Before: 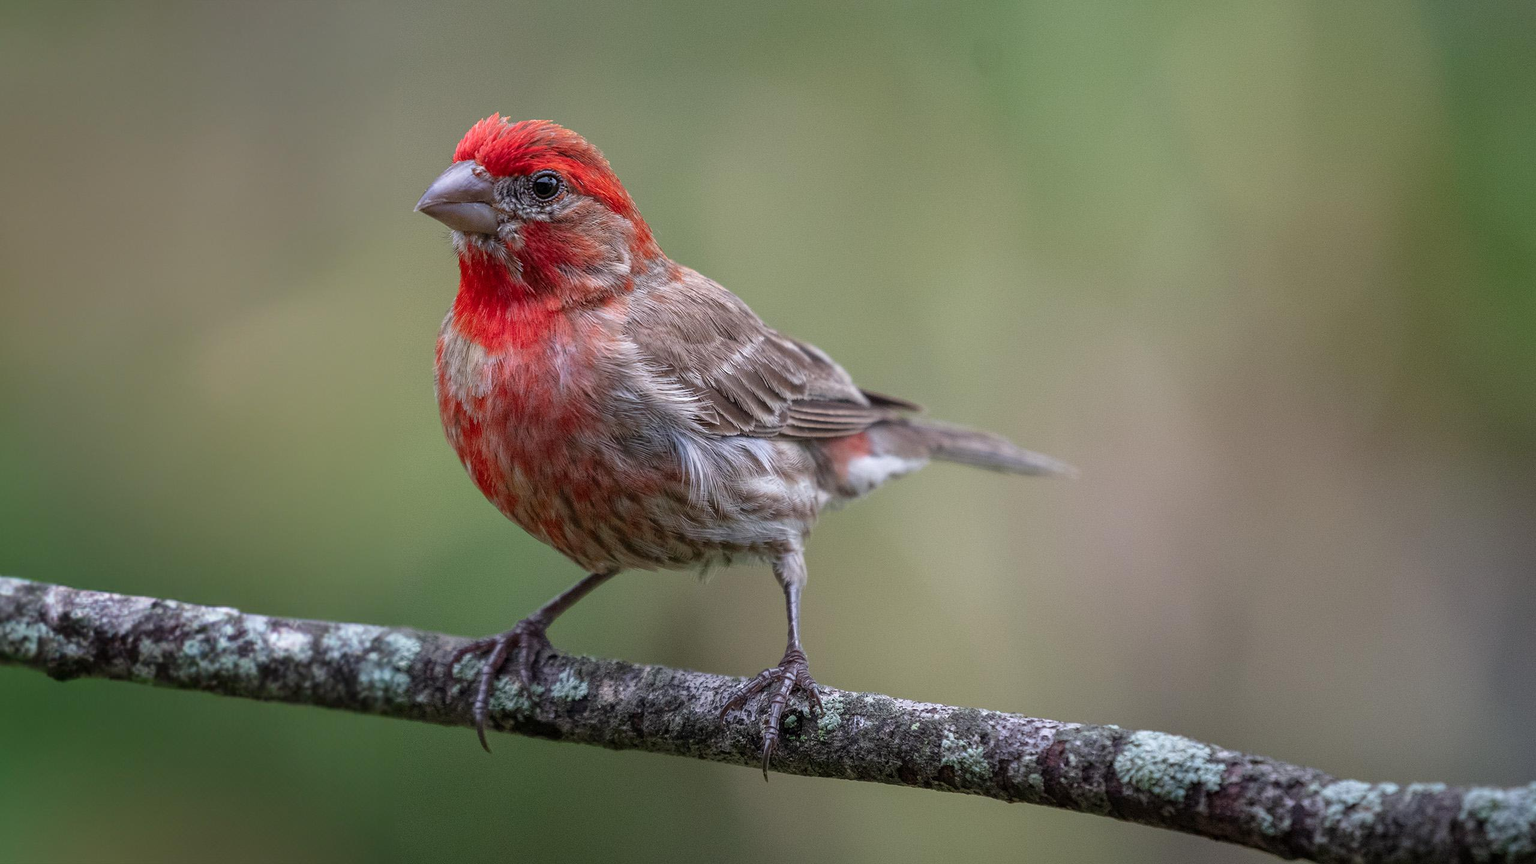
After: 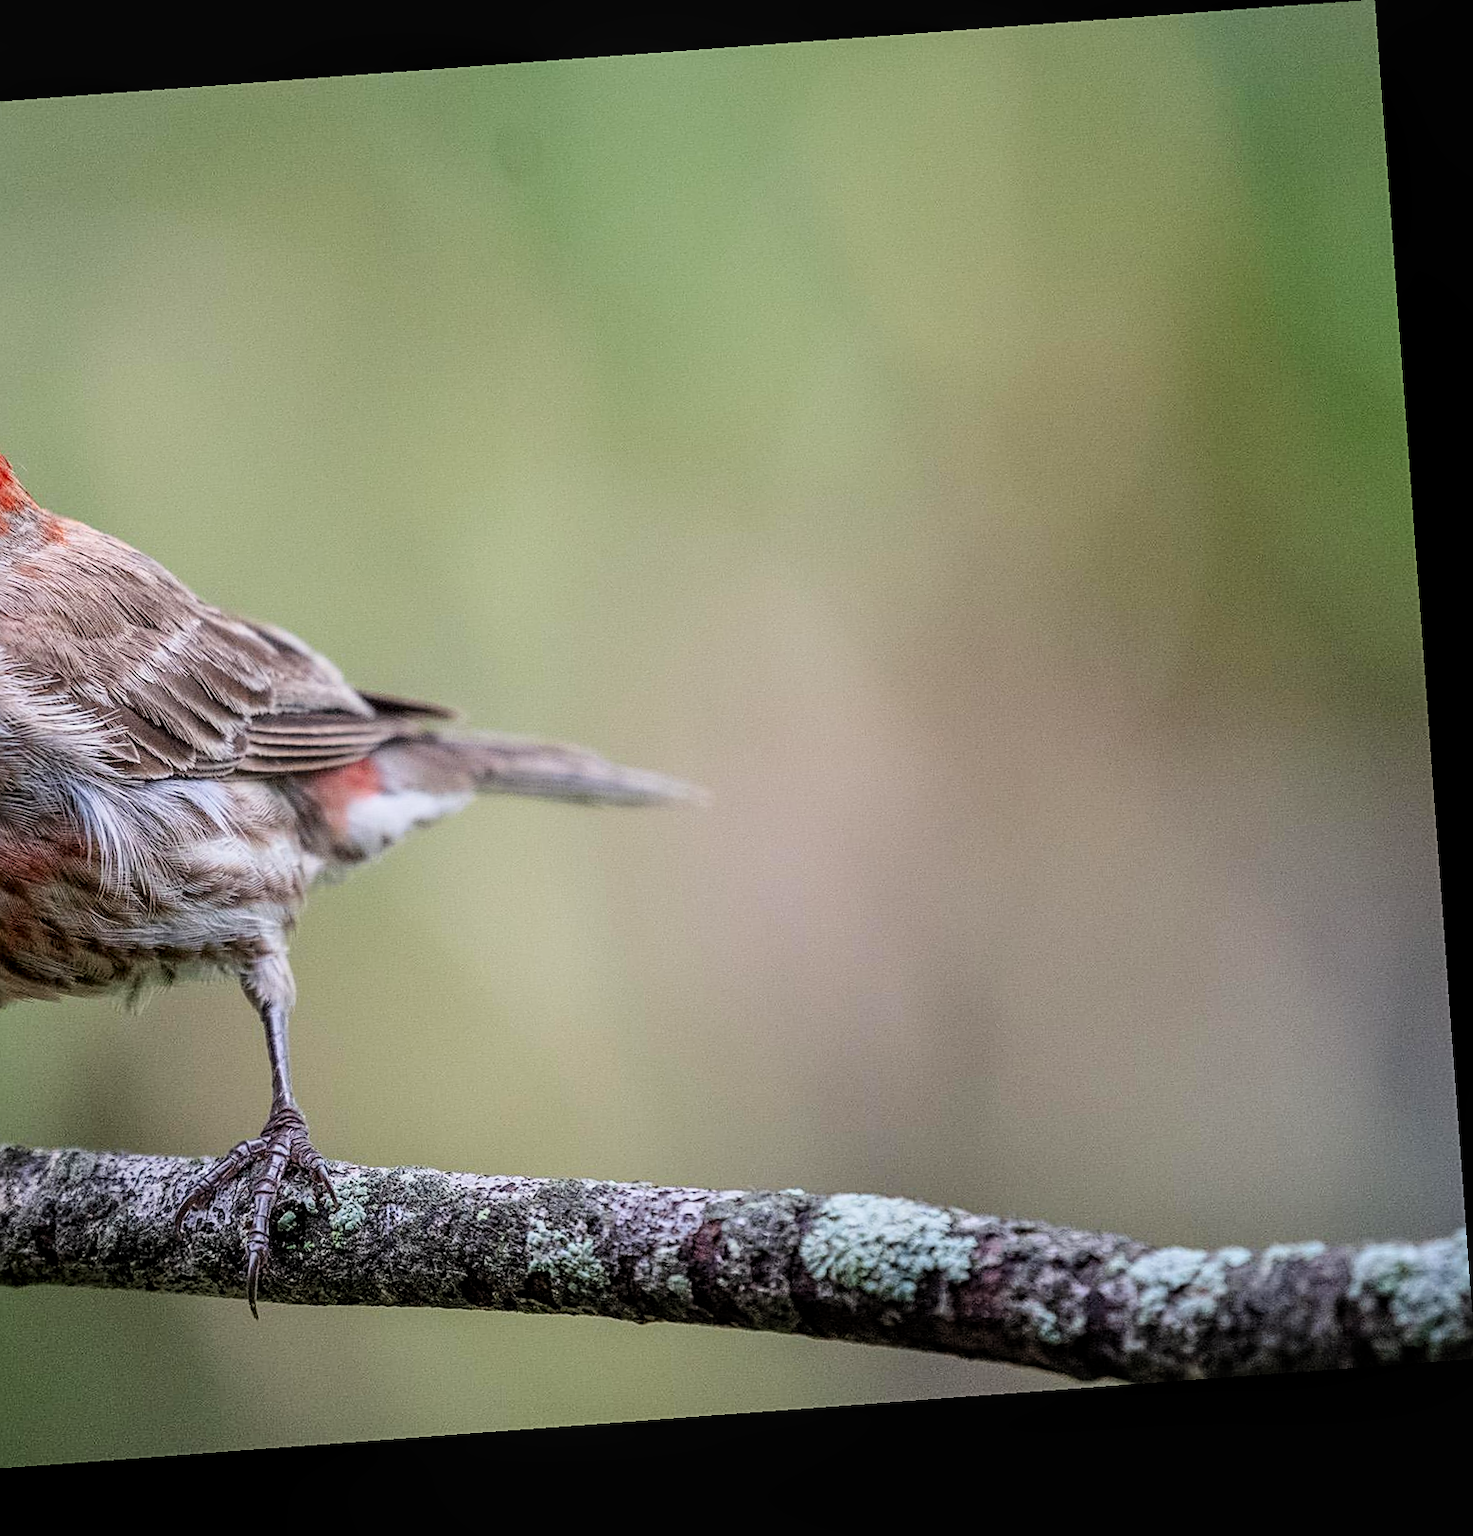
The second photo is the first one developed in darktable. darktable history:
rotate and perspective: rotation -4.25°, automatic cropping off
filmic rgb: hardness 4.17
contrast brightness saturation: contrast 0.2, brightness 0.16, saturation 0.22
sharpen: on, module defaults
local contrast: on, module defaults
crop: left 41.402%
white balance: emerald 1
